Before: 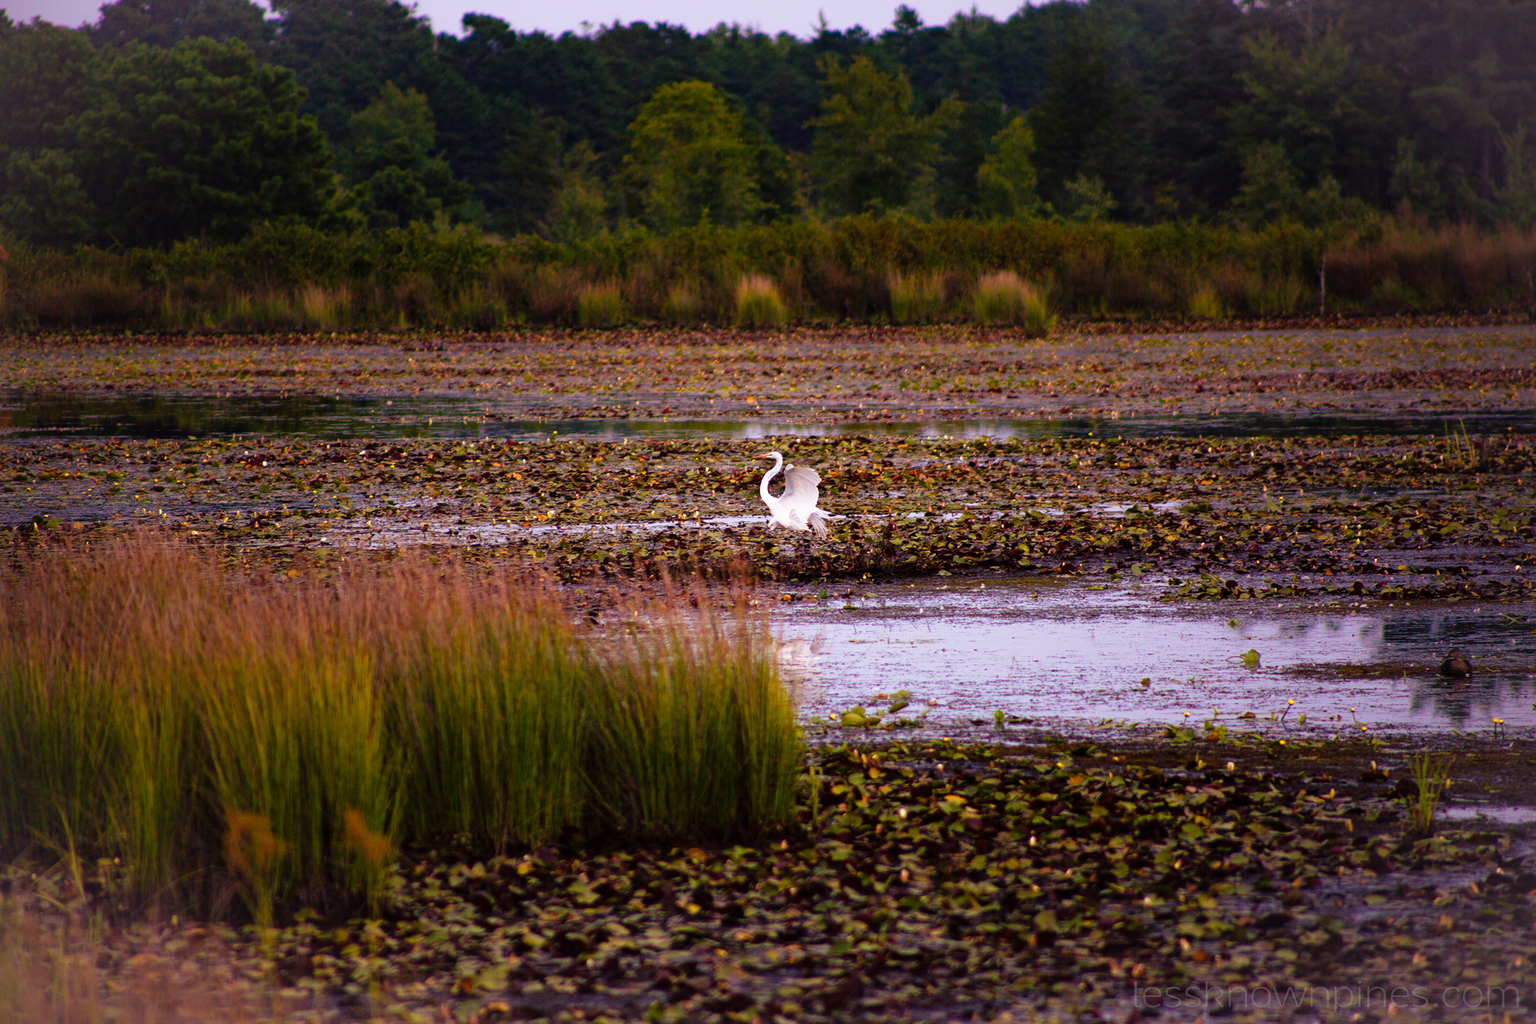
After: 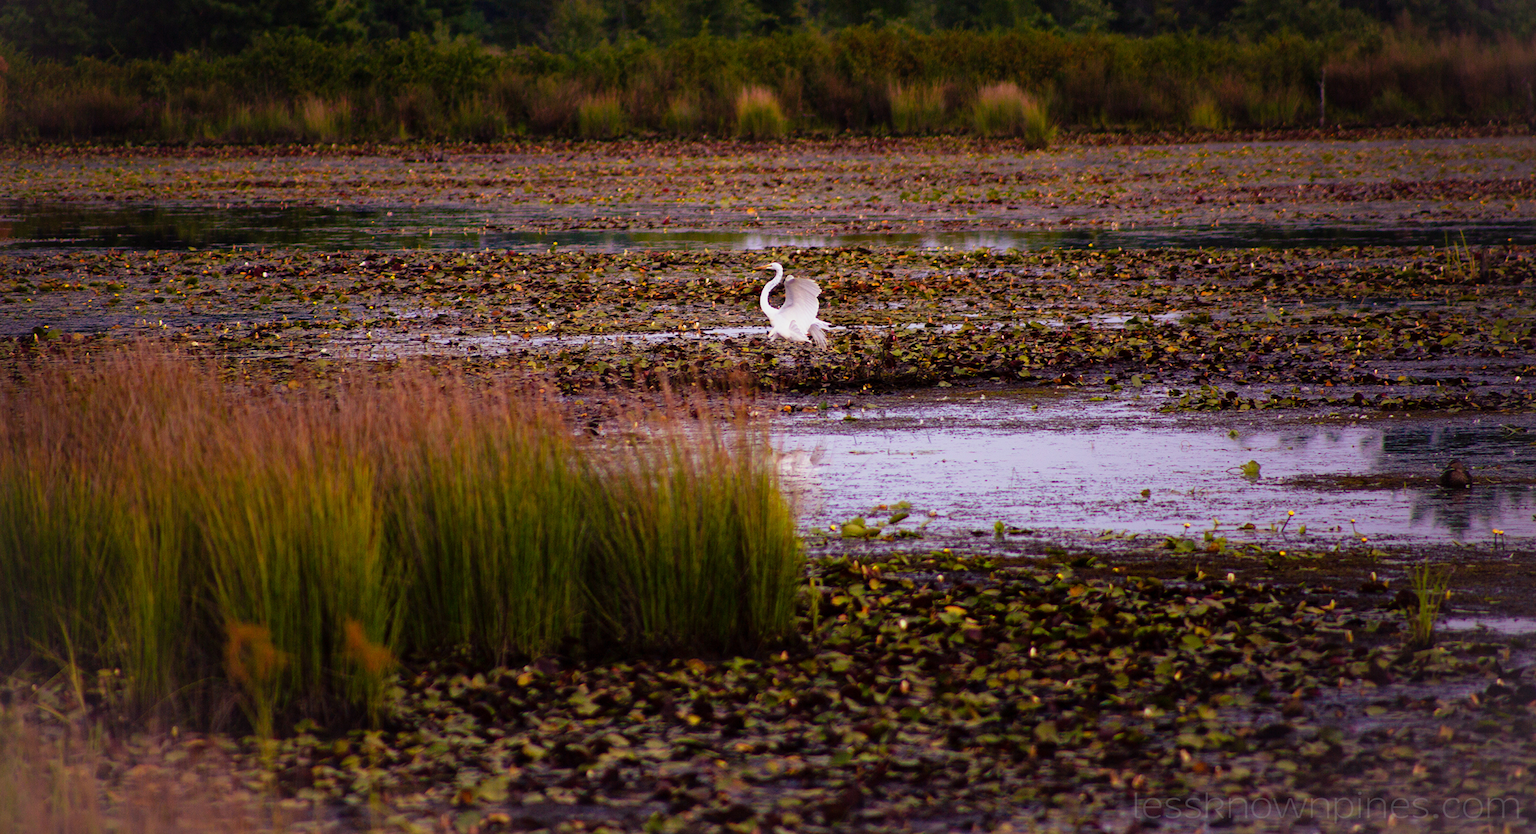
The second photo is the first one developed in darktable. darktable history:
exposure: exposure -0.21 EV, compensate highlight preservation false
crop and rotate: top 18.507%
